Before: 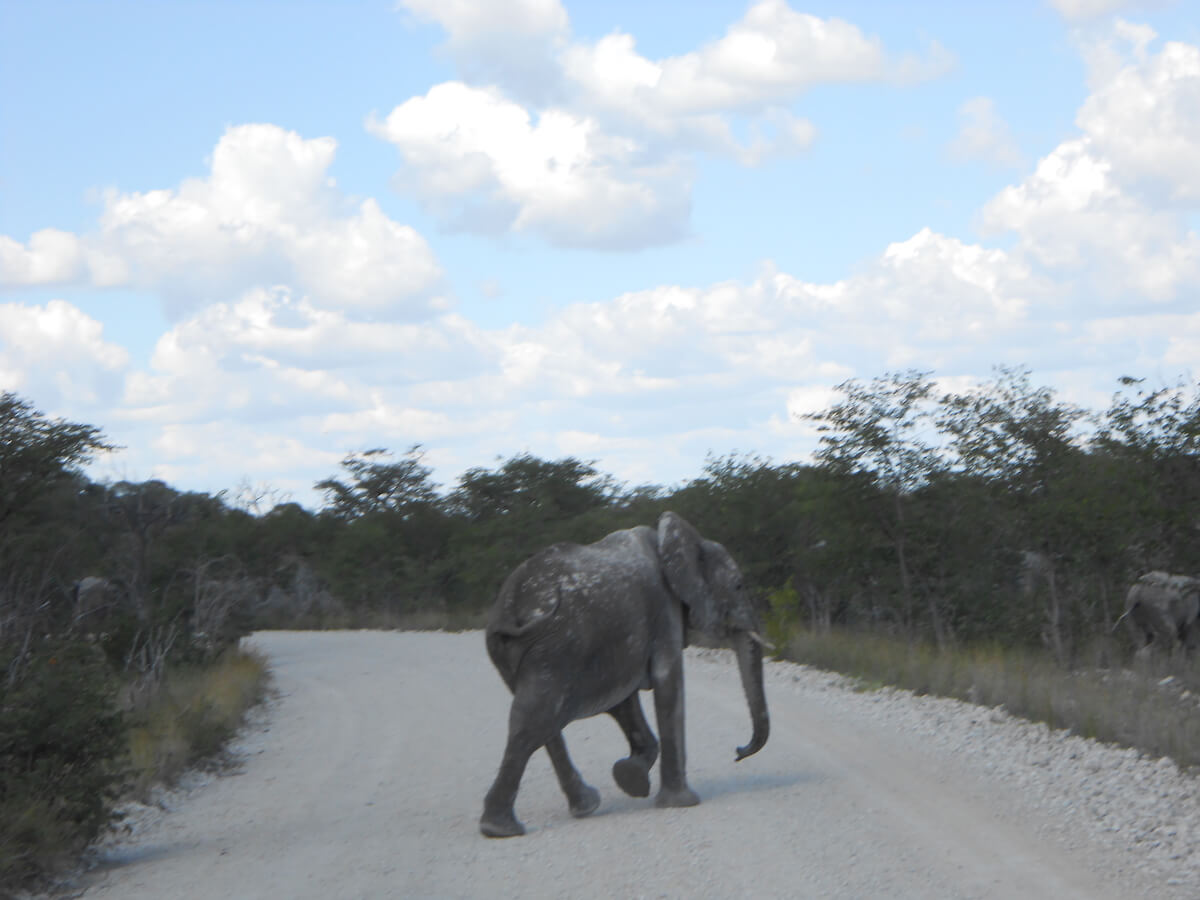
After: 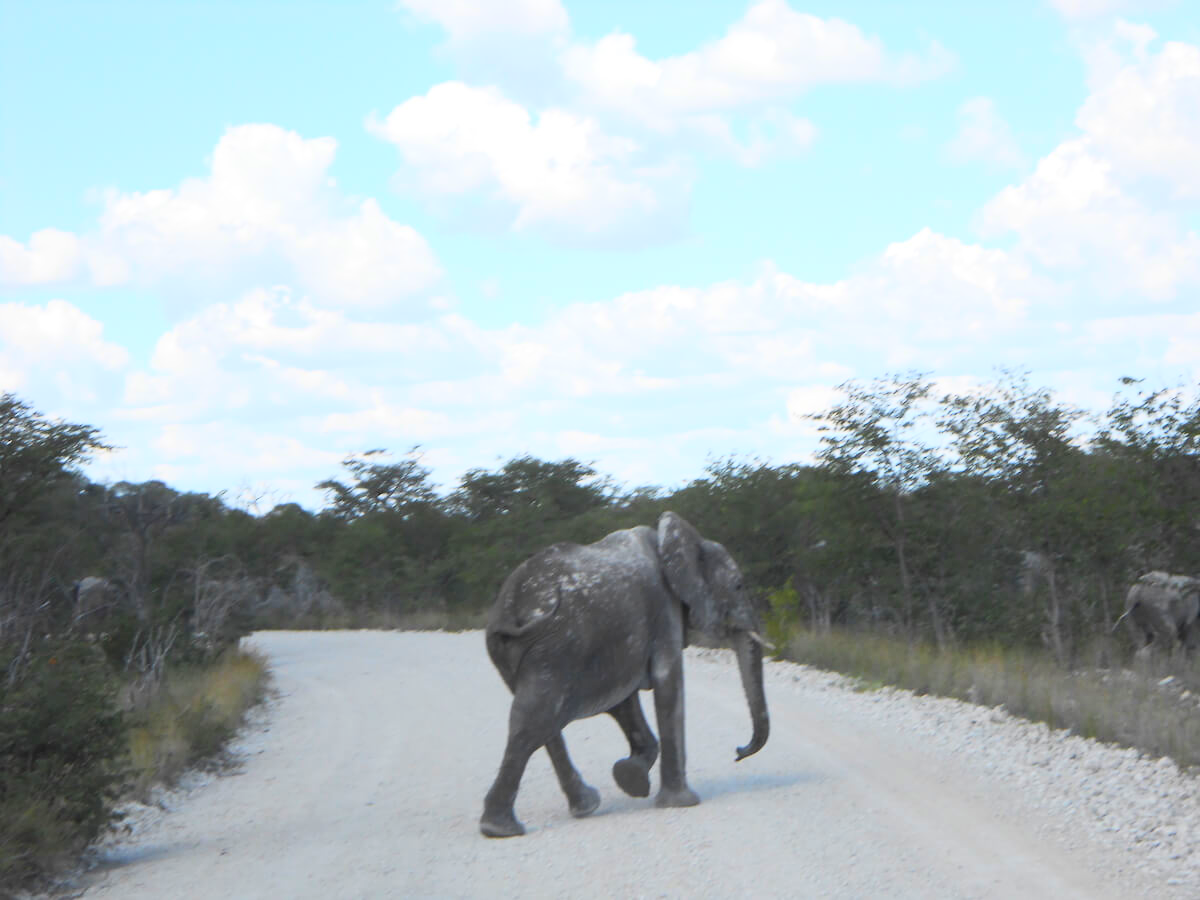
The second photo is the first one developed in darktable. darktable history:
contrast brightness saturation: contrast 0.239, brightness 0.251, saturation 0.385
